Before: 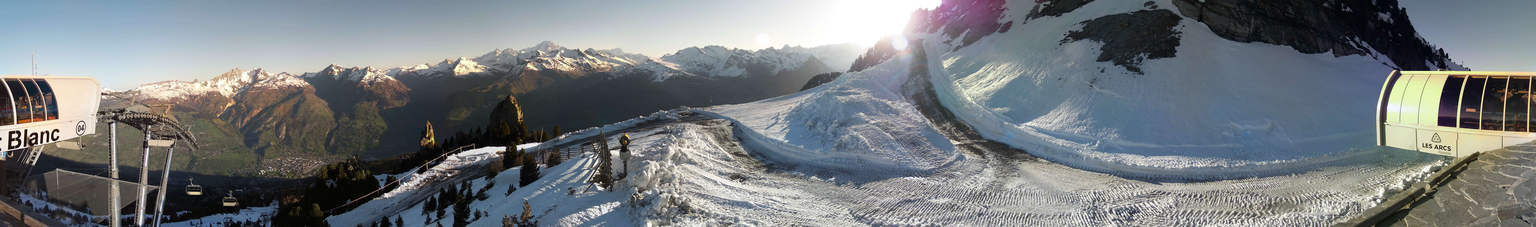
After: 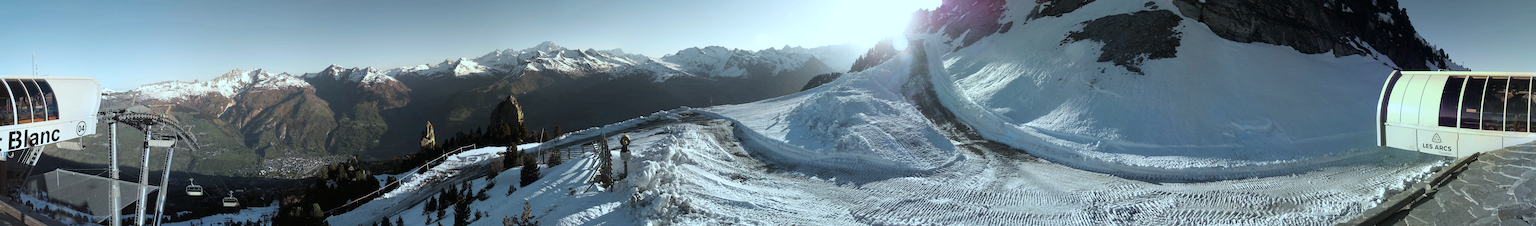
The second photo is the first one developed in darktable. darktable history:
color correction: highlights a* -12.37, highlights b* -17.52, saturation 0.705
